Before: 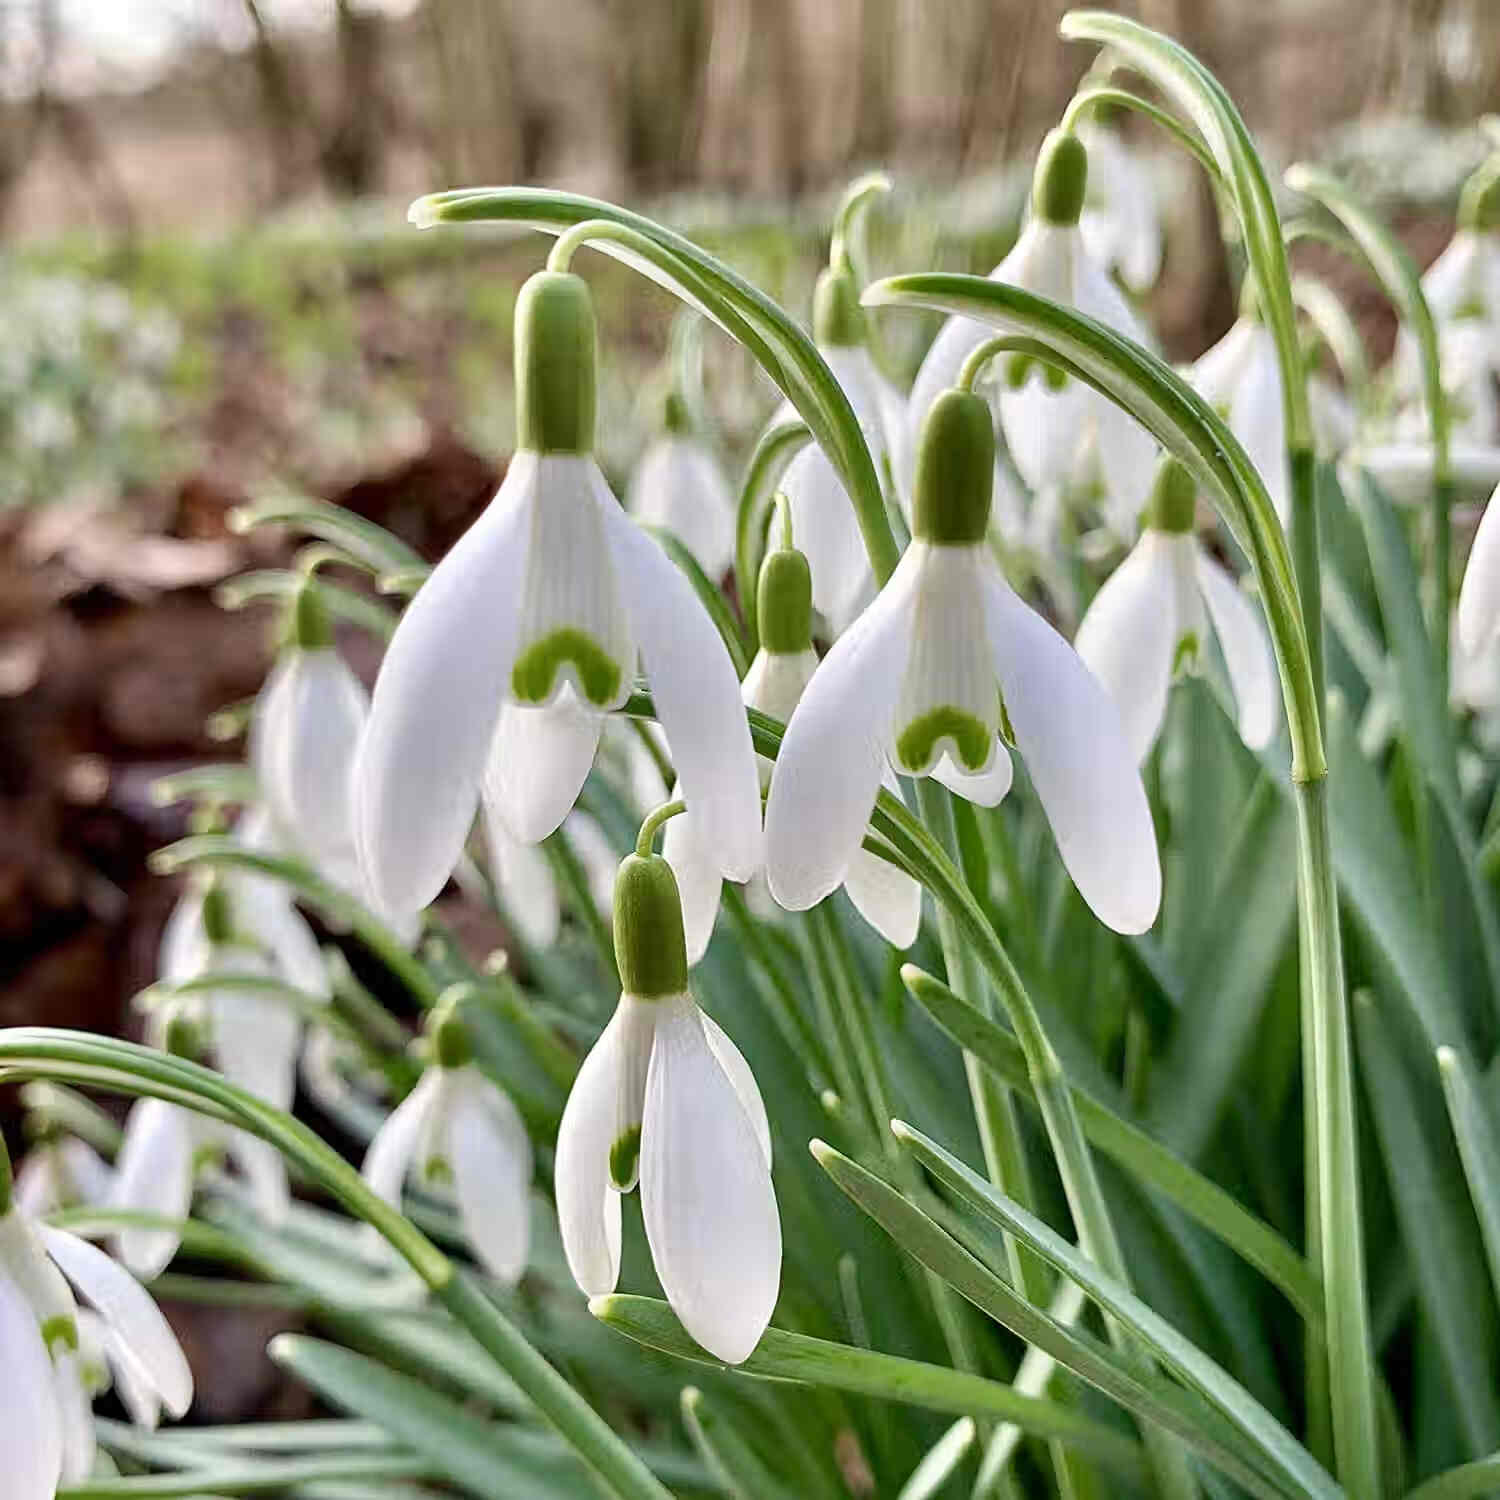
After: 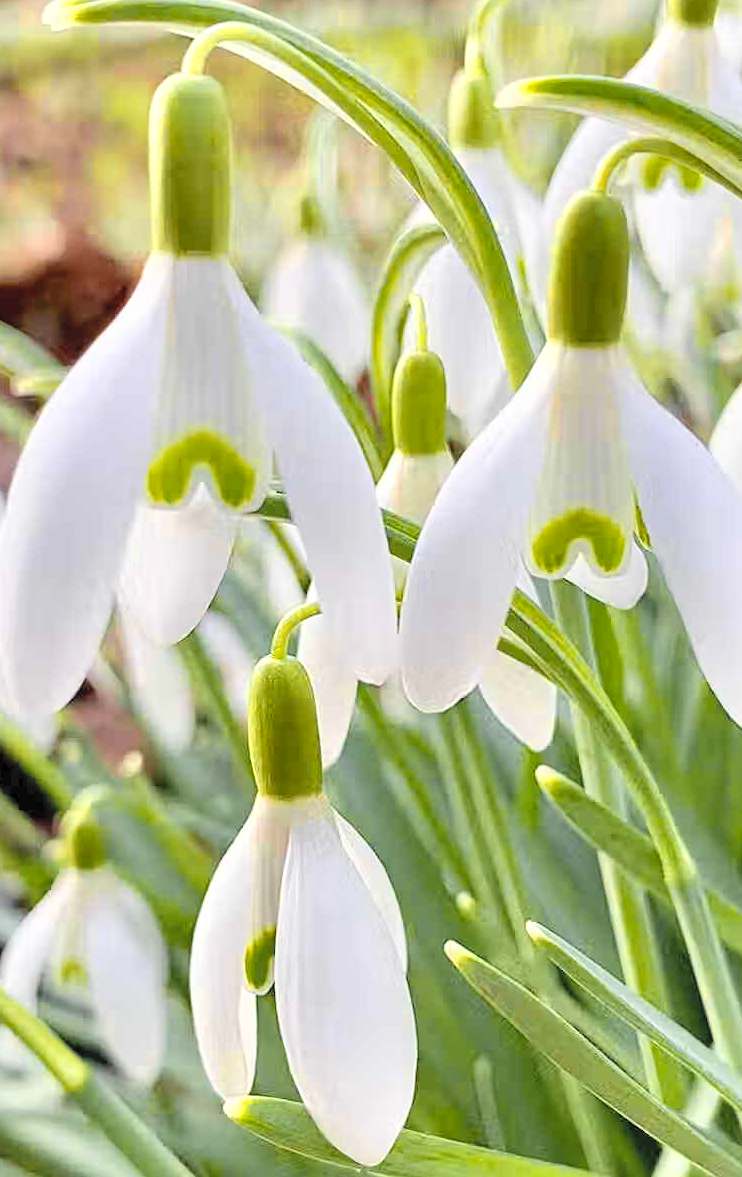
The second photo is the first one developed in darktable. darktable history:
crop and rotate: angle 0.02°, left 24.353%, top 13.219%, right 26.156%, bottom 8.224%
contrast brightness saturation: contrast 0.1, brightness 0.3, saturation 0.14
color zones: curves: ch0 [(0, 0.511) (0.143, 0.531) (0.286, 0.56) (0.429, 0.5) (0.571, 0.5) (0.714, 0.5) (0.857, 0.5) (1, 0.5)]; ch1 [(0, 0.525) (0.143, 0.705) (0.286, 0.715) (0.429, 0.35) (0.571, 0.35) (0.714, 0.35) (0.857, 0.4) (1, 0.4)]; ch2 [(0, 0.572) (0.143, 0.512) (0.286, 0.473) (0.429, 0.45) (0.571, 0.5) (0.714, 0.5) (0.857, 0.518) (1, 0.518)]
